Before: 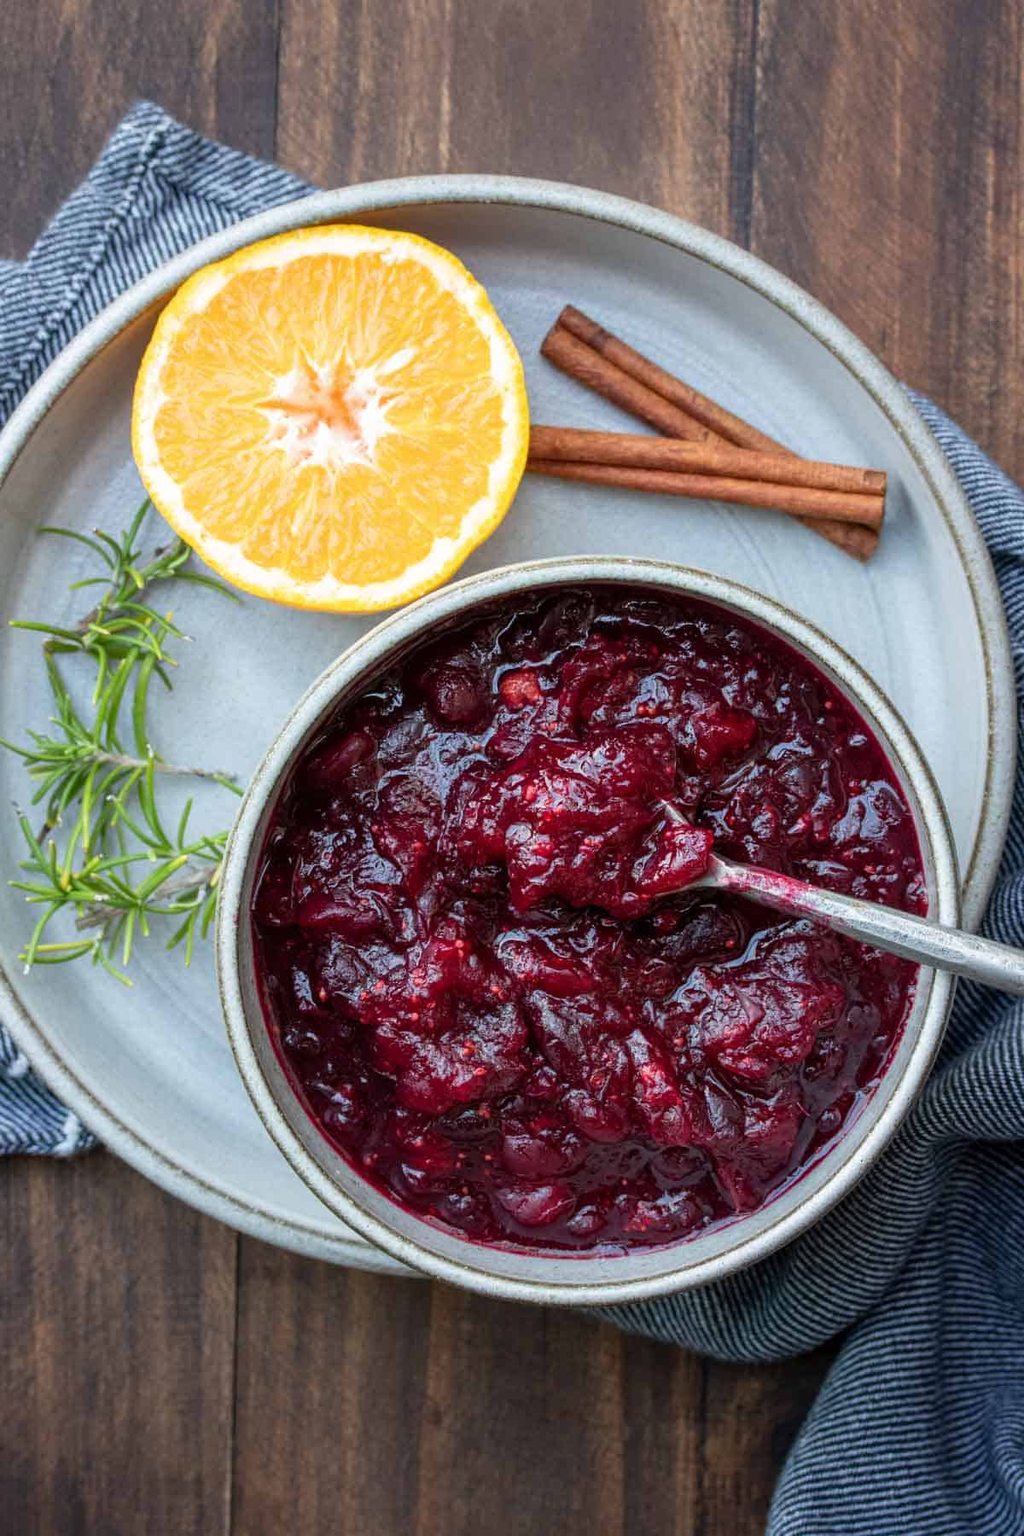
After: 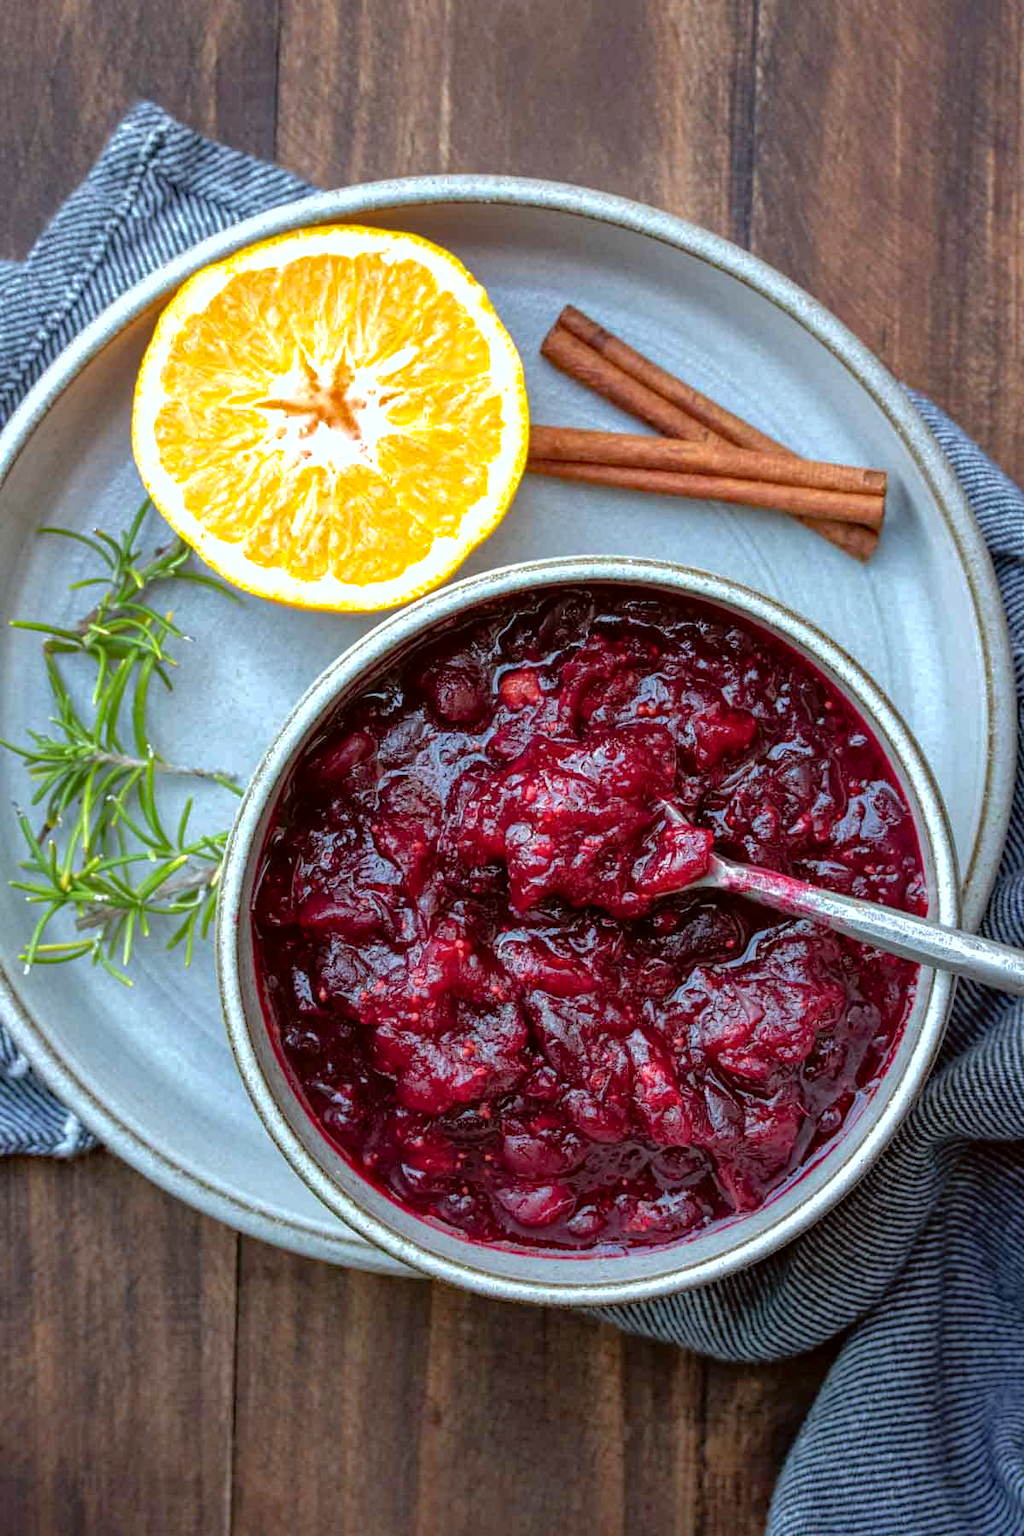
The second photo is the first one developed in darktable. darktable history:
tone equalizer: -8 EV -0.395 EV, -7 EV -0.401 EV, -6 EV -0.355 EV, -5 EV -0.197 EV, -3 EV 0.225 EV, -2 EV 0.363 EV, -1 EV 0.404 EV, +0 EV 0.421 EV
haze removal: compatibility mode true, adaptive false
color correction: highlights a* -3.15, highlights b* -6.33, shadows a* 3.14, shadows b* 5.74
base curve: curves: ch0 [(0, 0) (0.74, 0.67) (1, 1)]
shadows and highlights: on, module defaults
